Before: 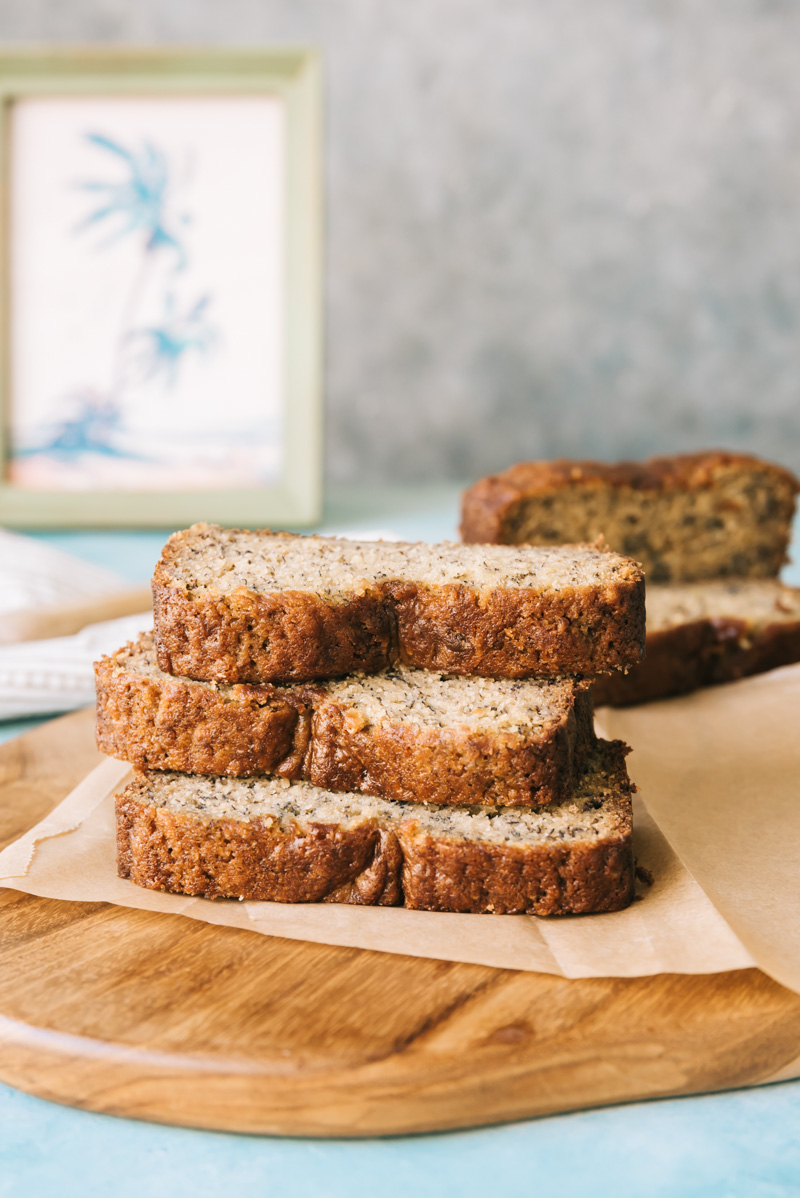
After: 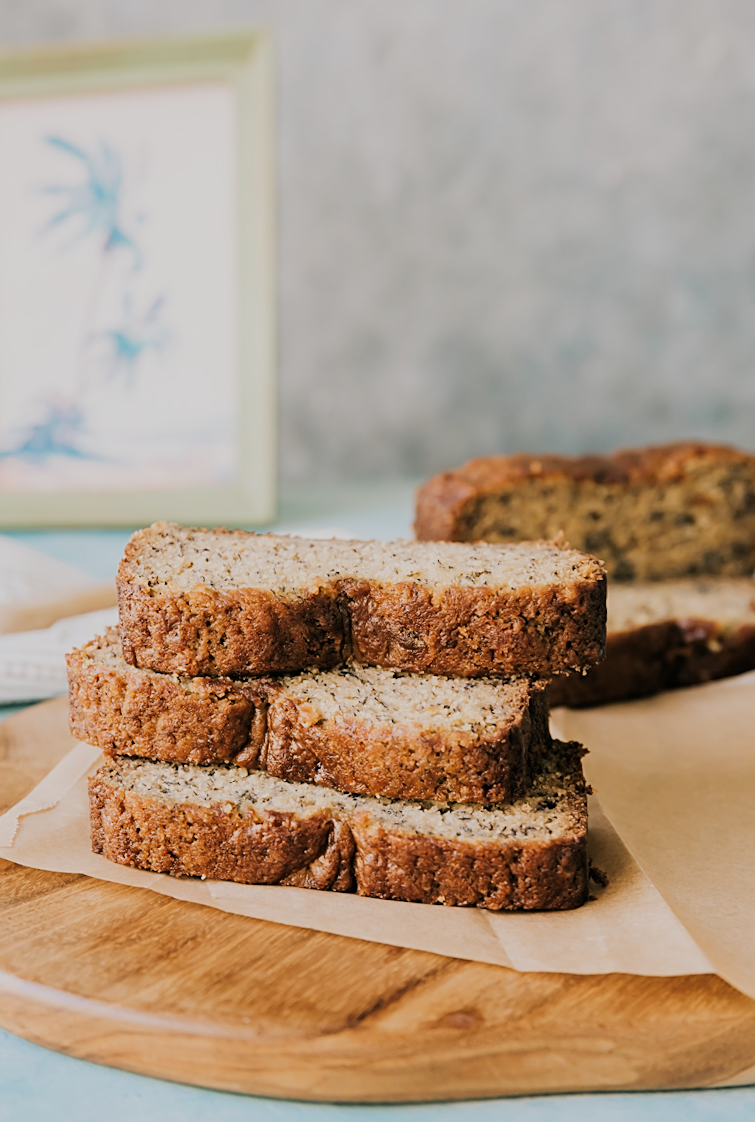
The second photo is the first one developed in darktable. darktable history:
sharpen: on, module defaults
filmic rgb: black relative exposure -7.65 EV, white relative exposure 4.56 EV, hardness 3.61
rotate and perspective: rotation 0.062°, lens shift (vertical) 0.115, lens shift (horizontal) -0.133, crop left 0.047, crop right 0.94, crop top 0.061, crop bottom 0.94
